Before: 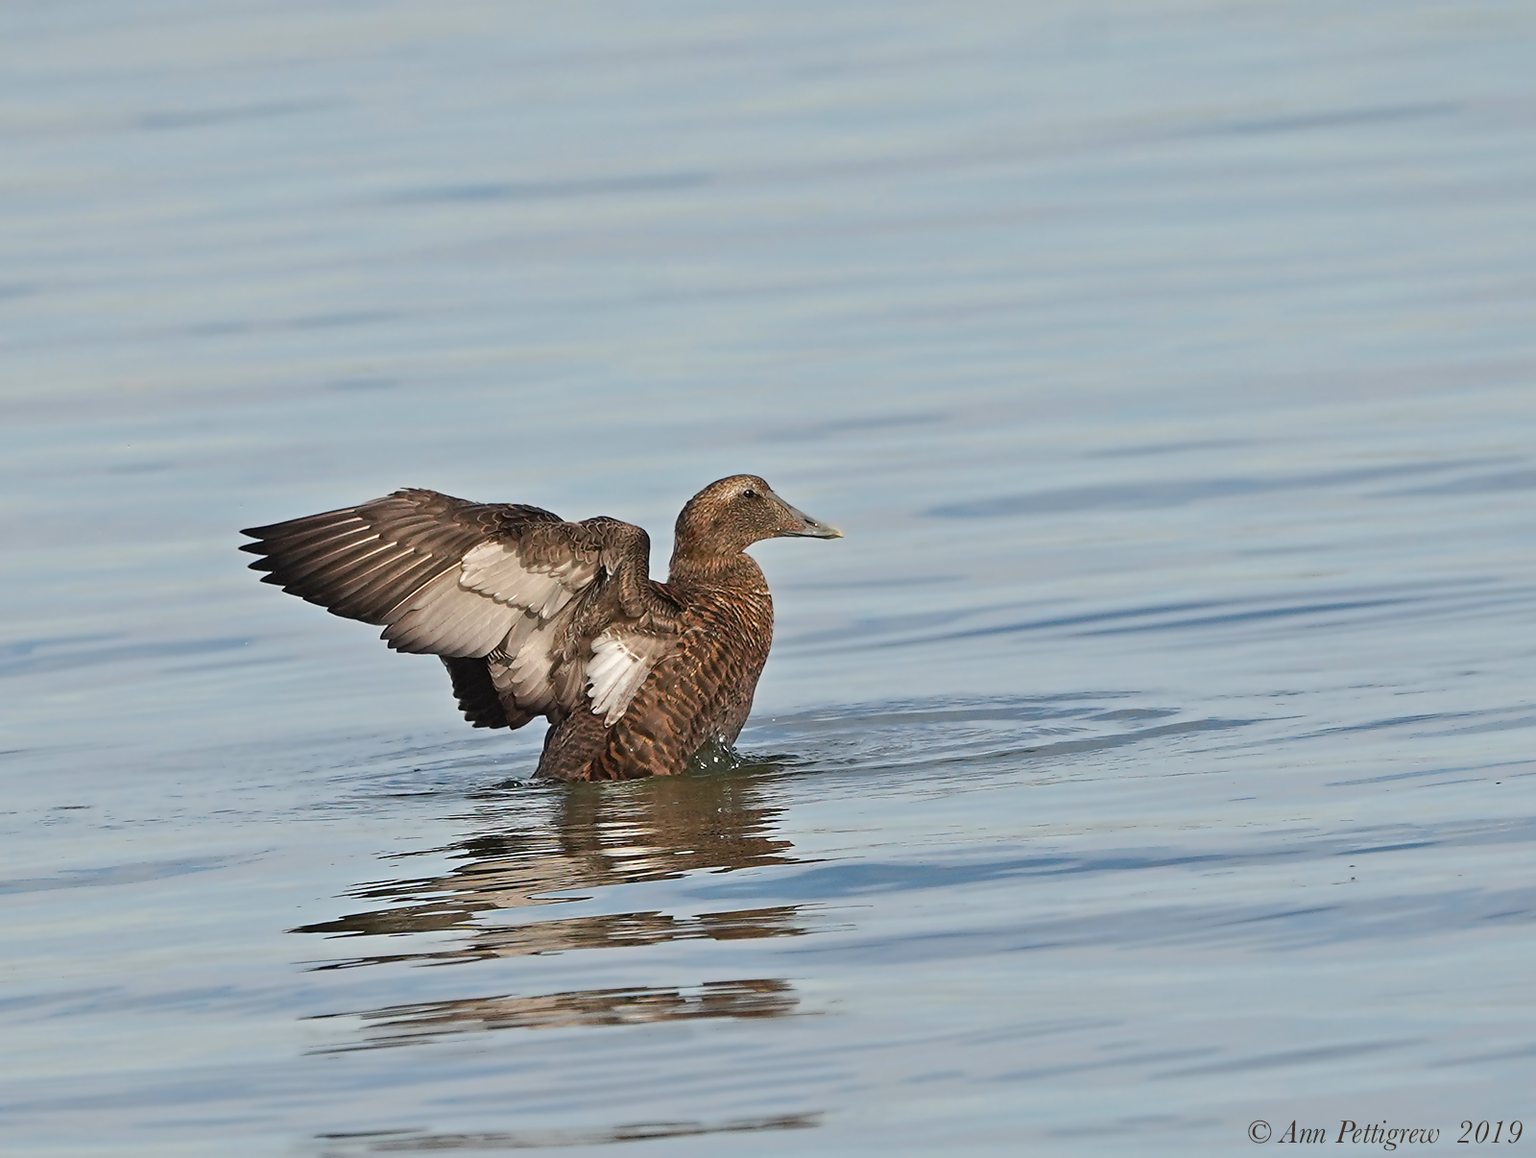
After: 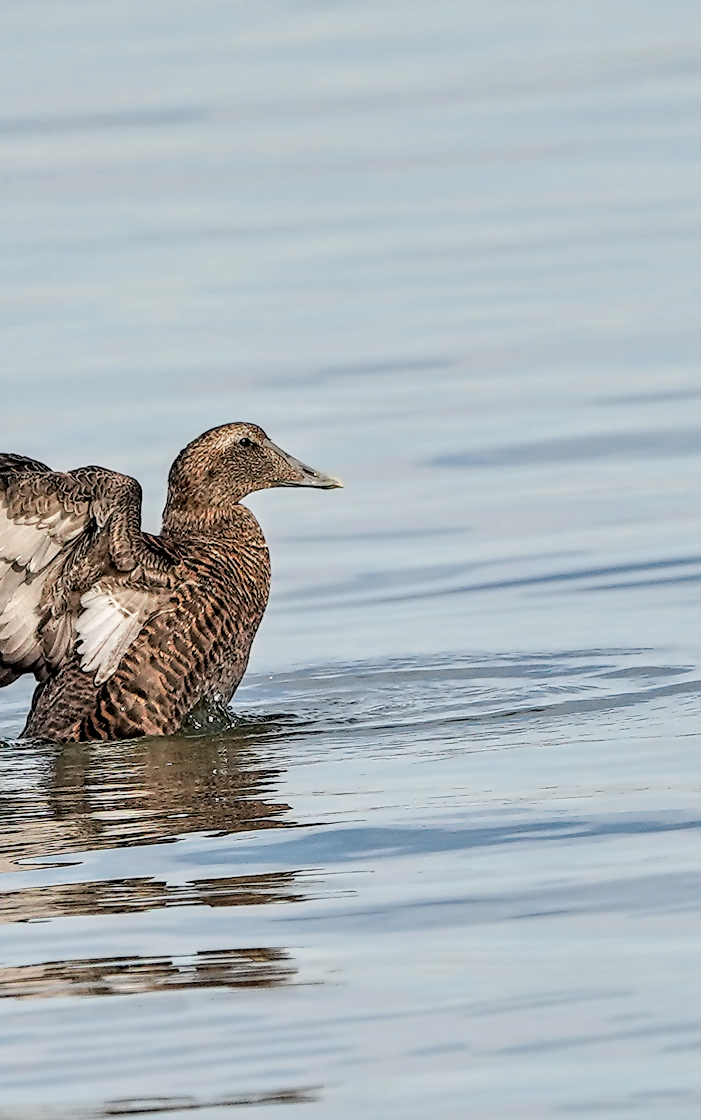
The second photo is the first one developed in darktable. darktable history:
sharpen: on, module defaults
filmic rgb: black relative exposure -7.65 EV, white relative exposure 4.56 EV, hardness 3.61
local contrast: highlights 19%, detail 188%
crop: left 33.443%, top 5.984%, right 22.733%
contrast brightness saturation: brightness 0.279
